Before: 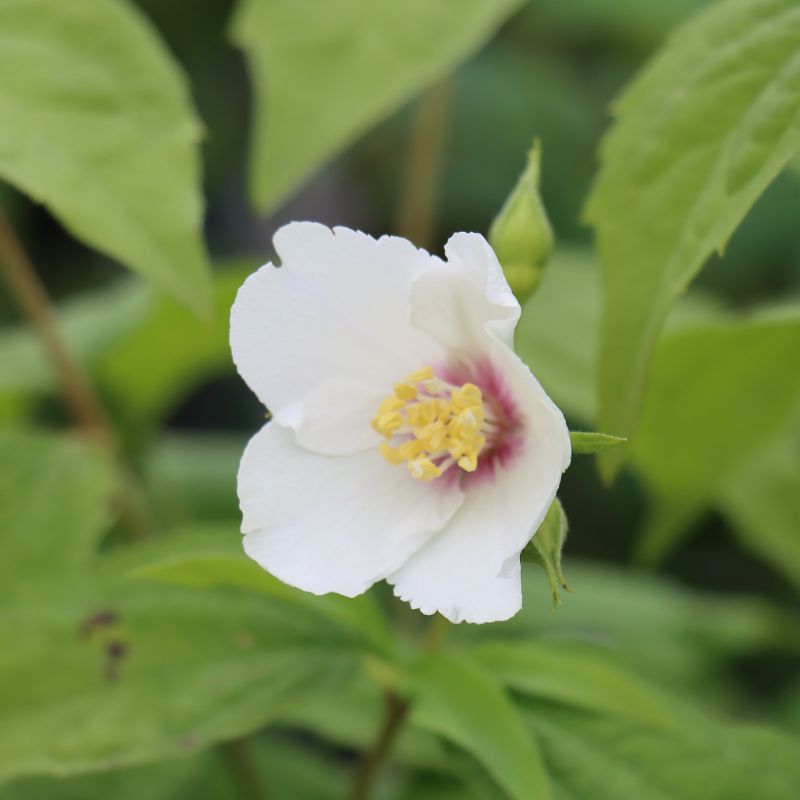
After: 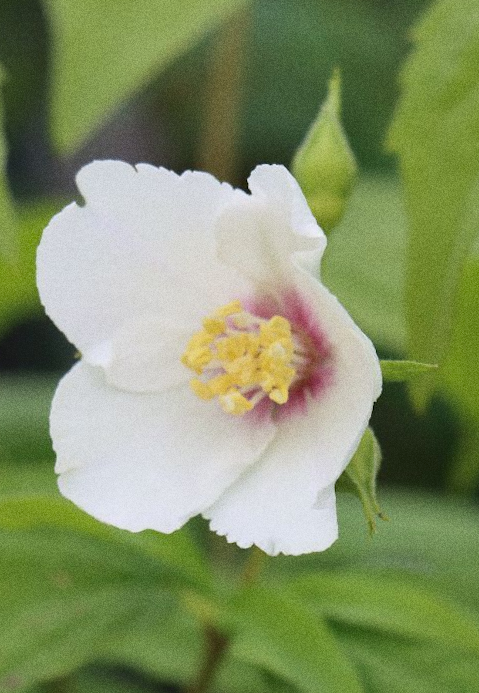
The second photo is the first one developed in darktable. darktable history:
rotate and perspective: rotation -2.12°, lens shift (vertical) 0.009, lens shift (horizontal) -0.008, automatic cropping original format, crop left 0.036, crop right 0.964, crop top 0.05, crop bottom 0.959
crop and rotate: left 22.918%, top 5.629%, right 14.711%, bottom 2.247%
grain: coarseness 8.68 ISO, strength 31.94%
